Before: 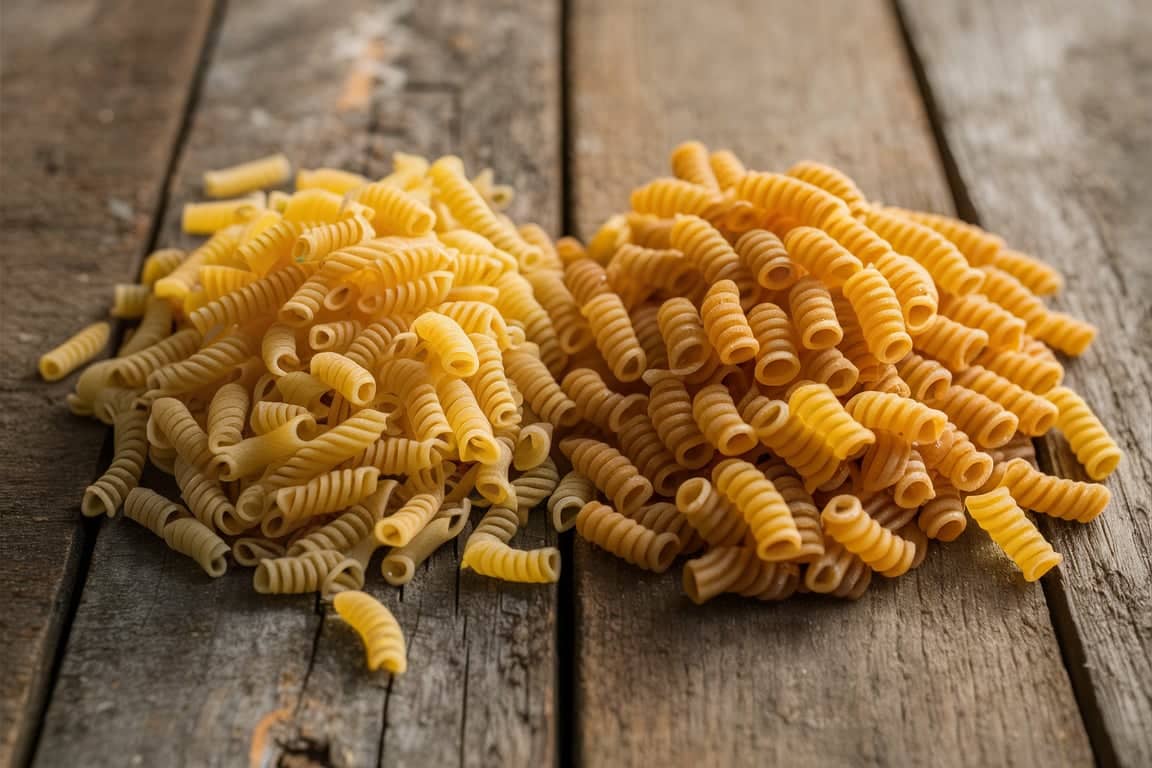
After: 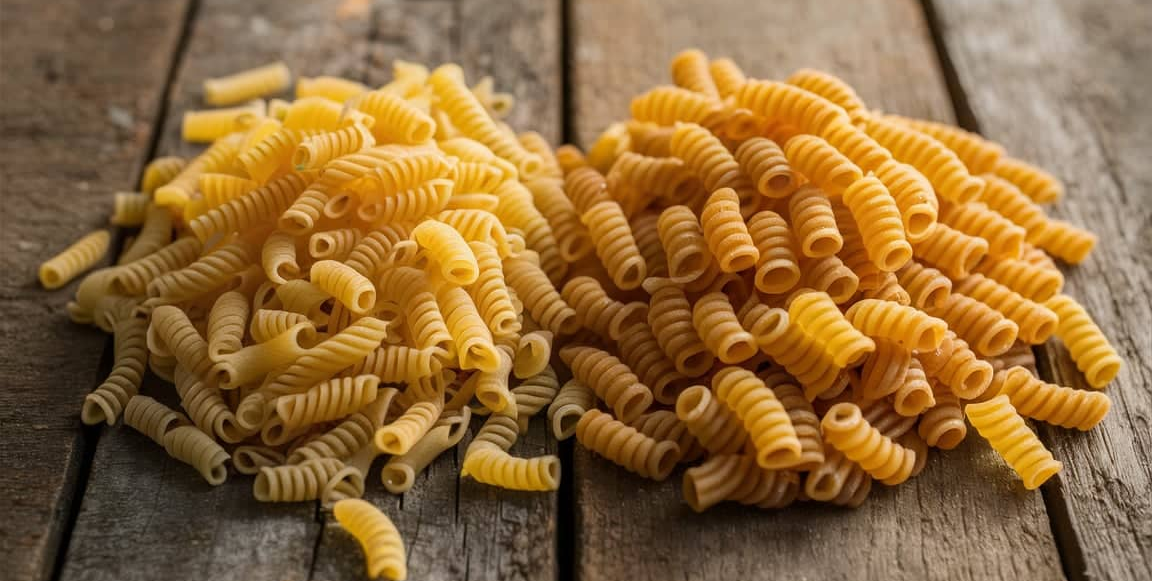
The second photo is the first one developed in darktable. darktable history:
crop and rotate: top 12.095%, bottom 12.195%
